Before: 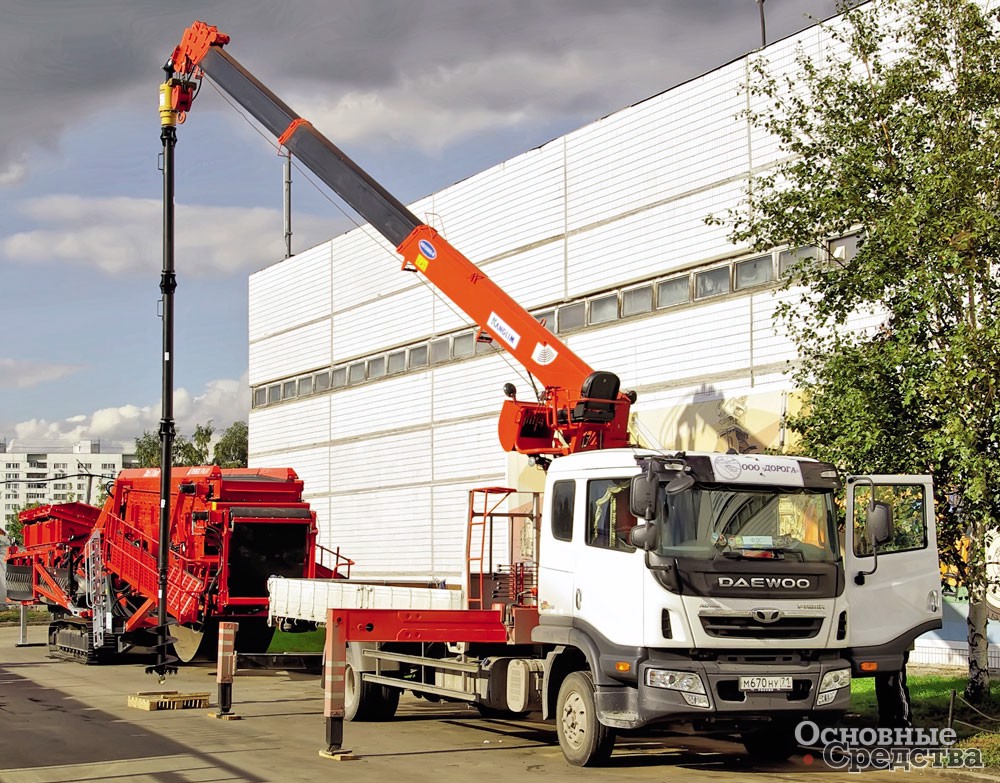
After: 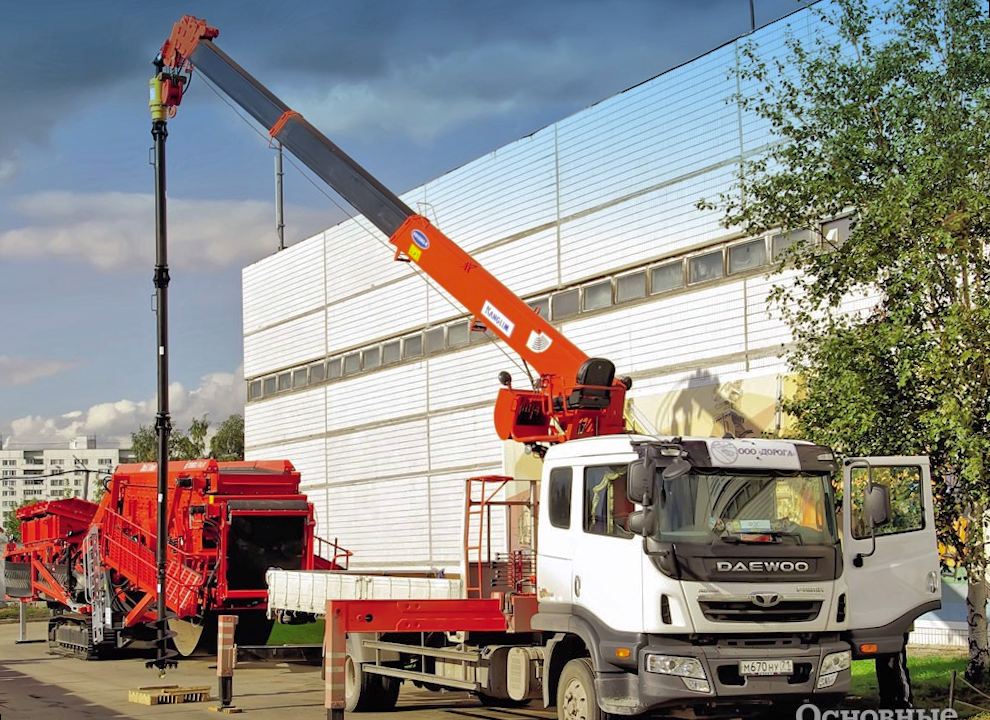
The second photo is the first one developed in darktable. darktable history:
rotate and perspective: rotation -1°, crop left 0.011, crop right 0.989, crop top 0.025, crop bottom 0.975
shadows and highlights: on, module defaults
crop and rotate: top 0%, bottom 5.097%
graduated density: density 2.02 EV, hardness 44%, rotation 0.374°, offset 8.21, hue 208.8°, saturation 97%
